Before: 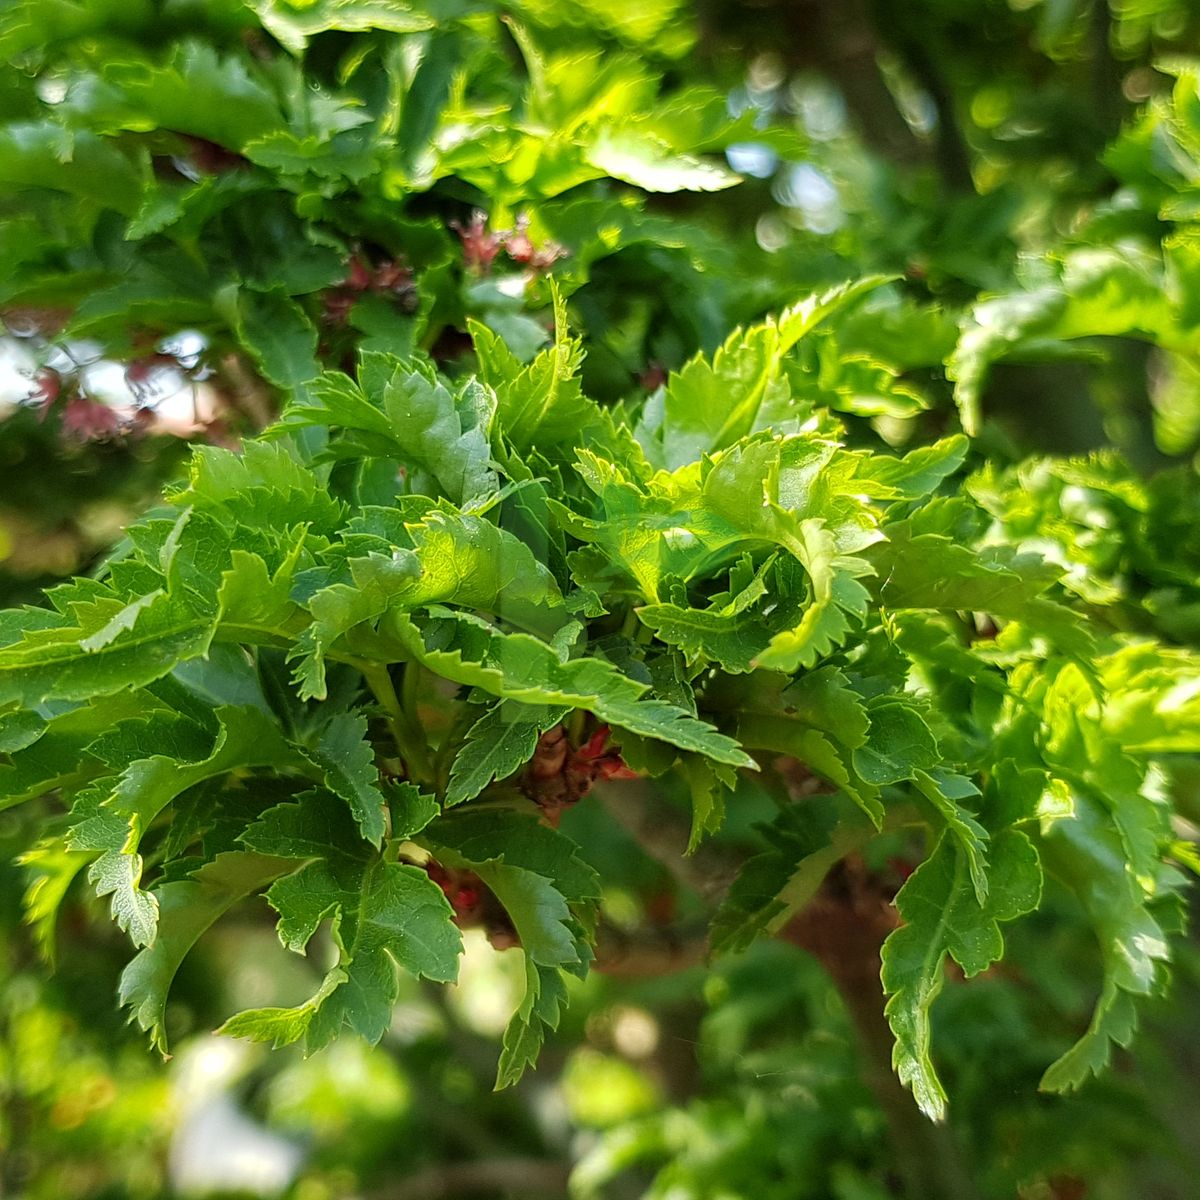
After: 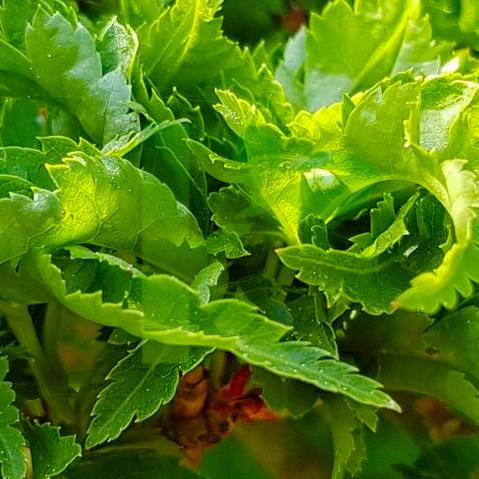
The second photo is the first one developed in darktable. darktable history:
crop: left 30%, top 30%, right 30%, bottom 30%
color balance rgb: perceptual saturation grading › global saturation 35%, perceptual saturation grading › highlights -30%, perceptual saturation grading › shadows 35%, perceptual brilliance grading › global brilliance 3%, perceptual brilliance grading › highlights -3%, perceptual brilliance grading › shadows 3%
